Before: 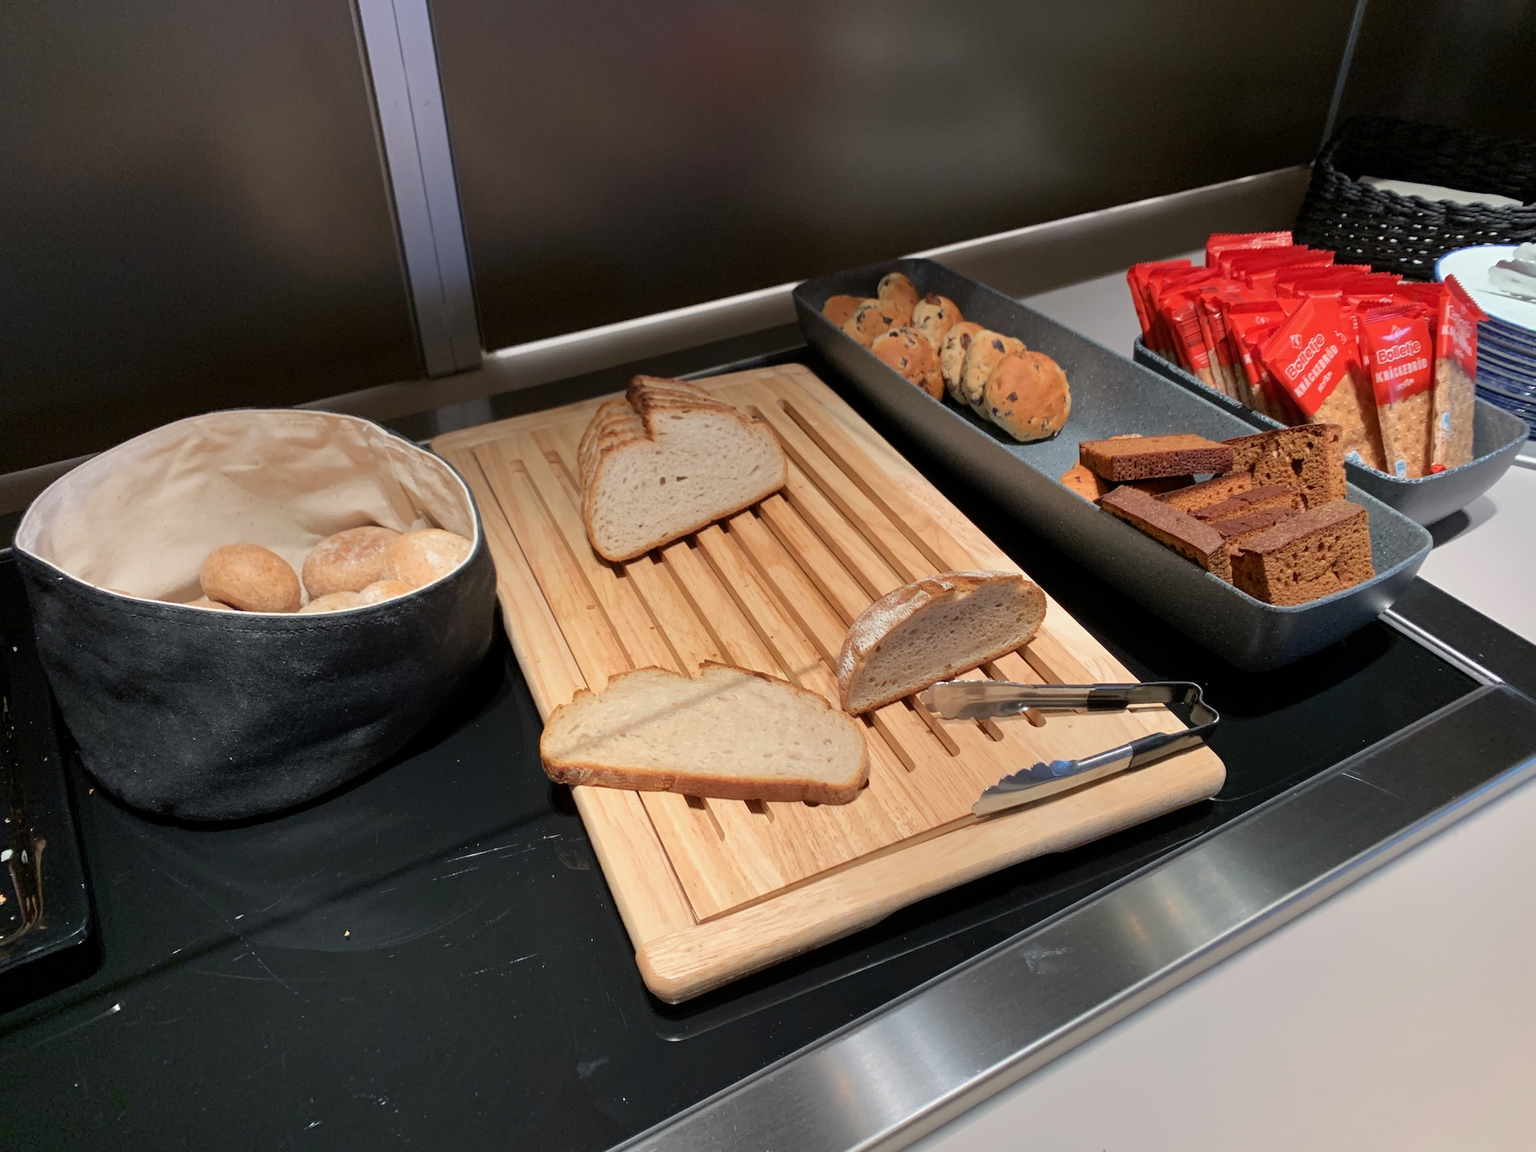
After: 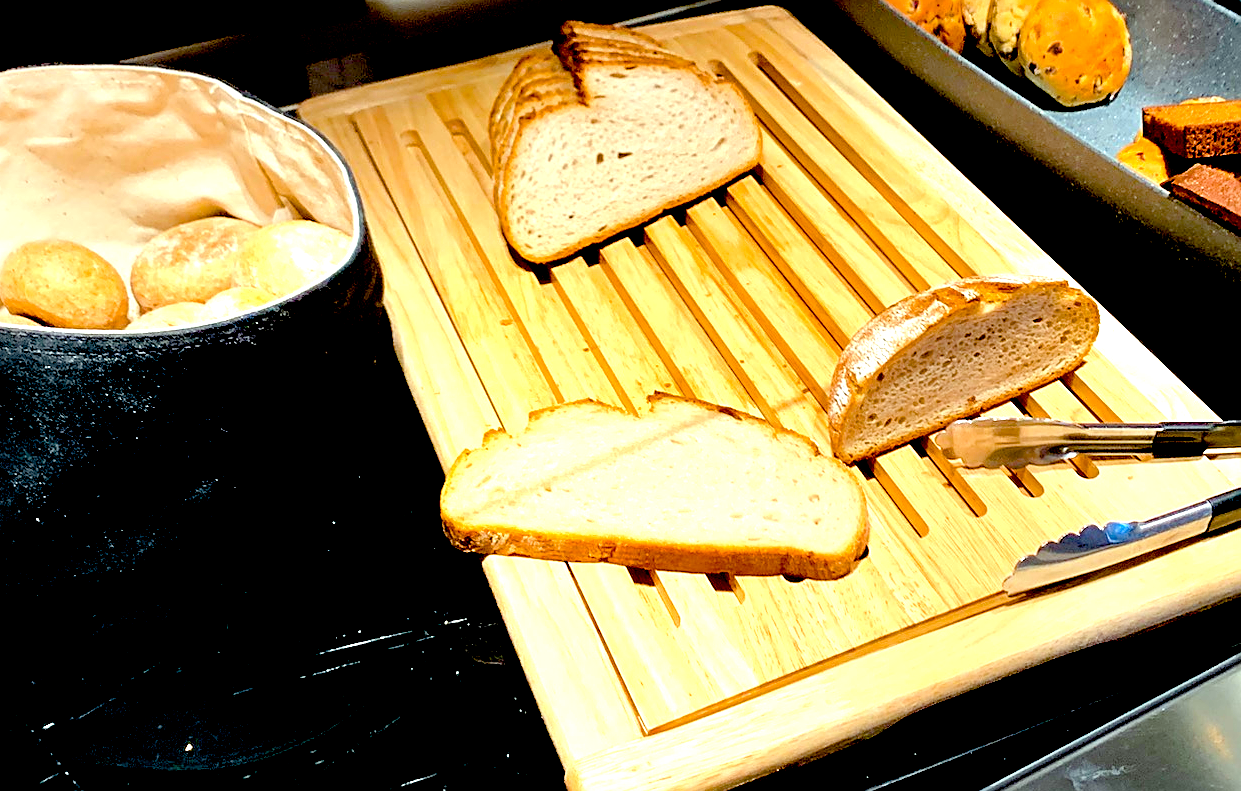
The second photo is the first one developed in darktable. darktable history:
exposure: black level correction 0.035, exposure 0.908 EV, compensate highlight preservation false
tone equalizer: edges refinement/feathering 500, mask exposure compensation -1.57 EV, preserve details no
crop: left 13.182%, top 31.21%, right 24.739%, bottom 16.025%
sharpen: on, module defaults
color correction: highlights a* -6.54, highlights b* 0.526
color balance rgb: perceptual saturation grading › global saturation 36.139%, perceptual saturation grading › shadows 35.685%, perceptual brilliance grading › global brilliance 12.602%, global vibrance -17.575%, contrast -6.633%
